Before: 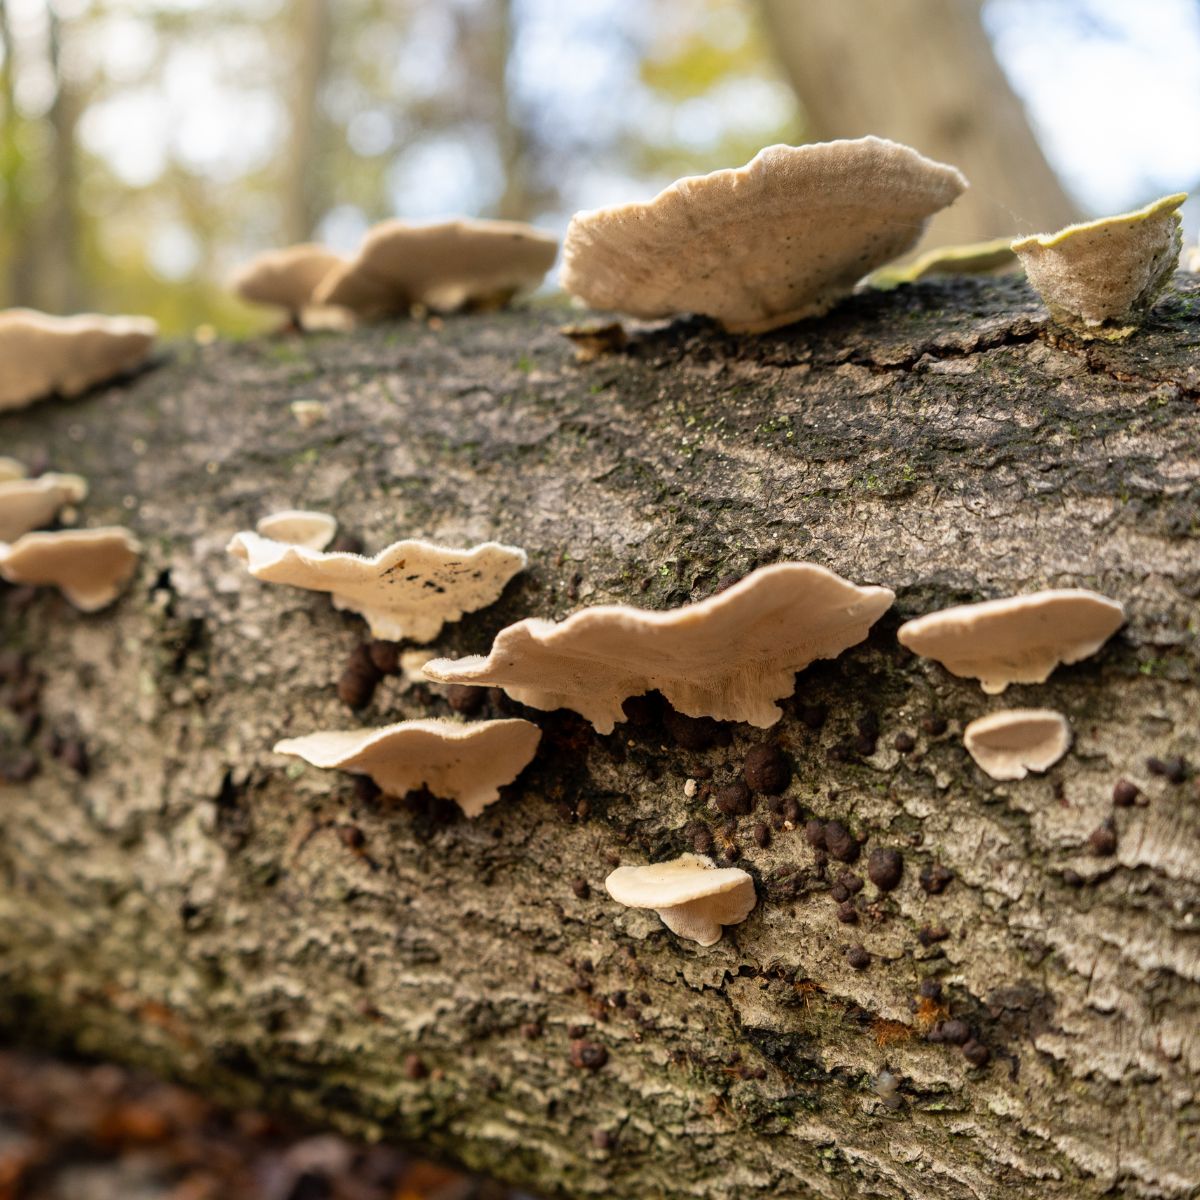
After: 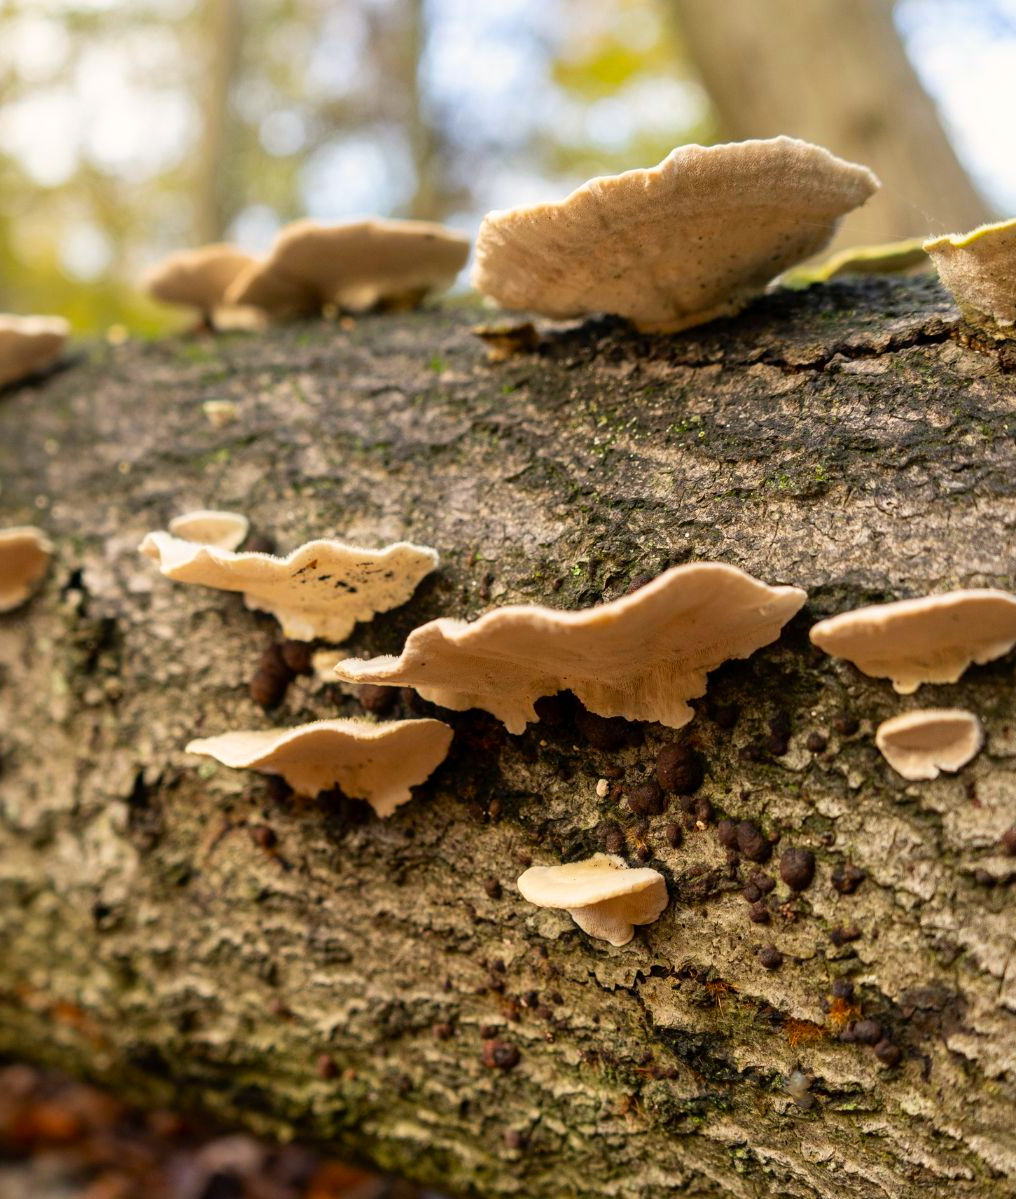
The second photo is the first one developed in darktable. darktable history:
crop: left 7.414%, right 7.859%
contrast brightness saturation: contrast 0.039, saturation 0.154
color correction: highlights a* 0.956, highlights b* 2.82, saturation 1.1
